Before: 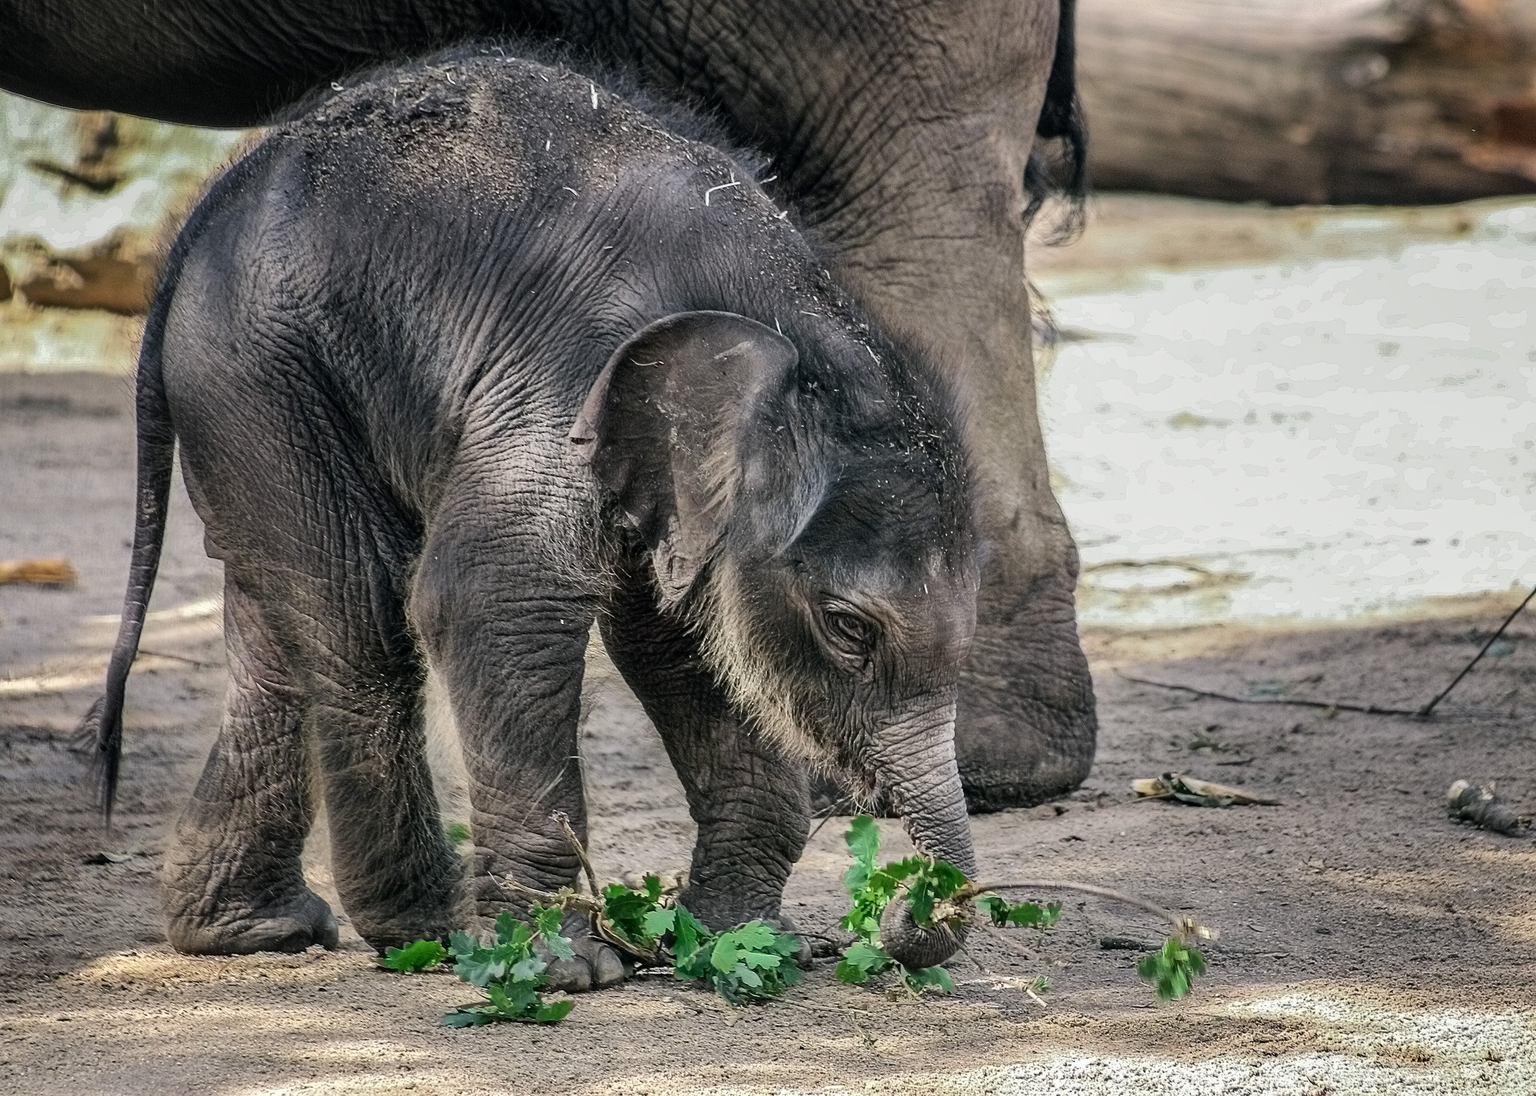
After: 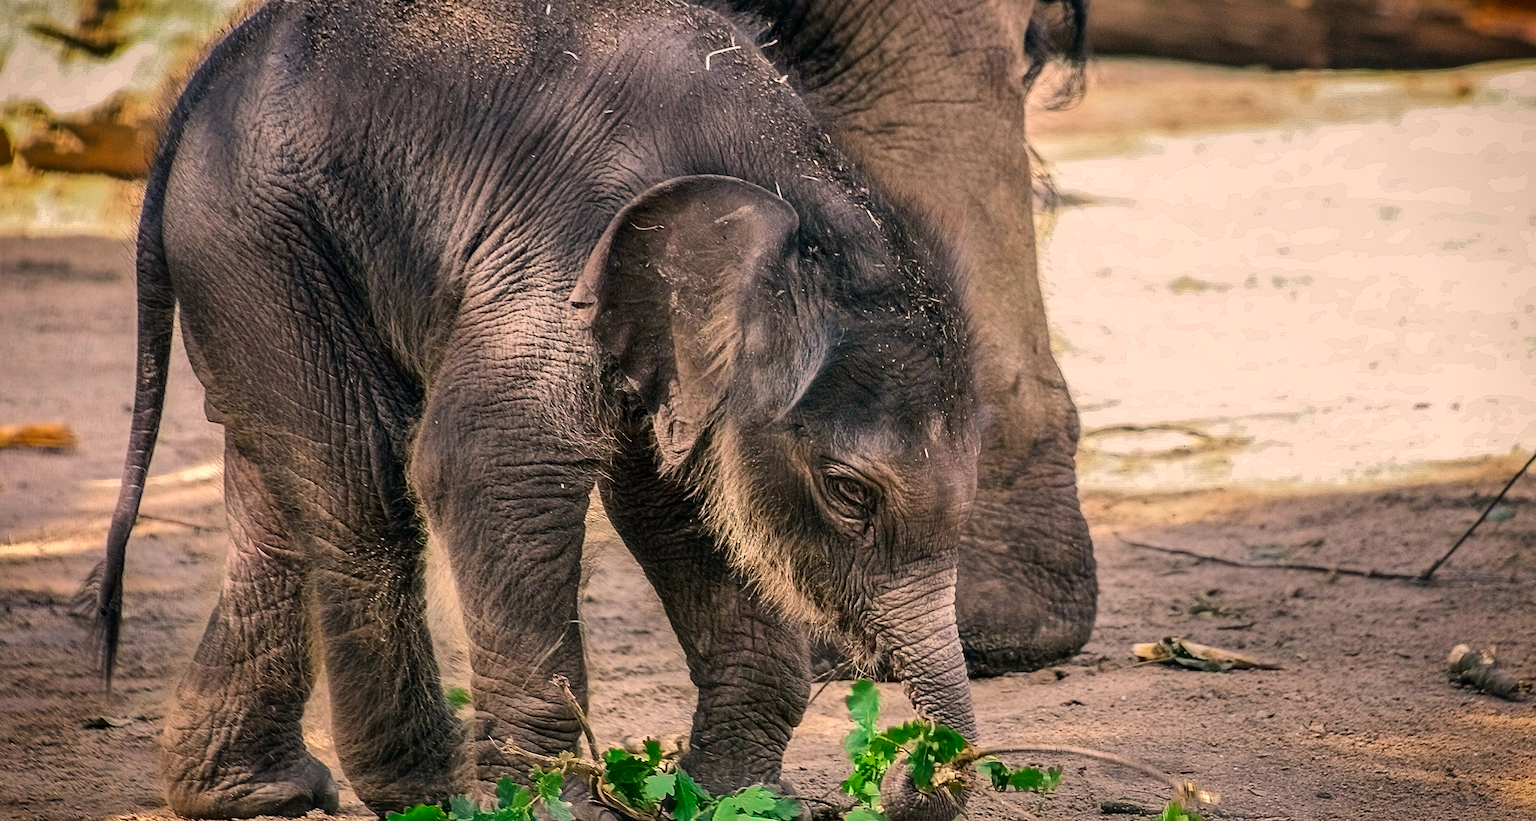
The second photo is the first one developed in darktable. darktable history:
crop and rotate: top 12.5%, bottom 12.5%
white balance: red 1.127, blue 0.943
vignetting: fall-off start 88.53%, fall-off radius 44.2%, saturation 0.376, width/height ratio 1.161
contrast brightness saturation: brightness -0.02, saturation 0.35
